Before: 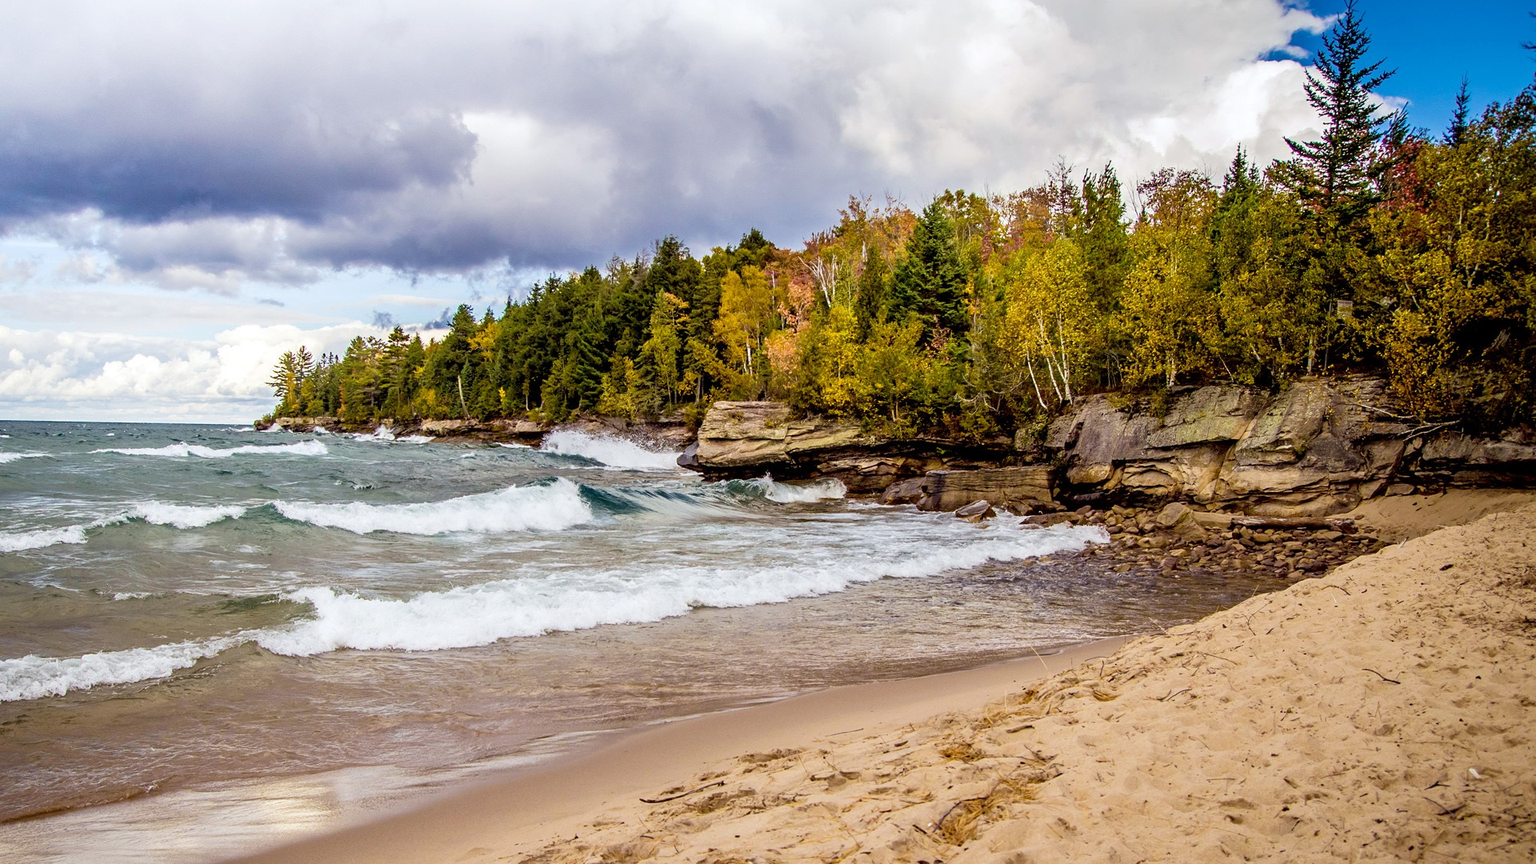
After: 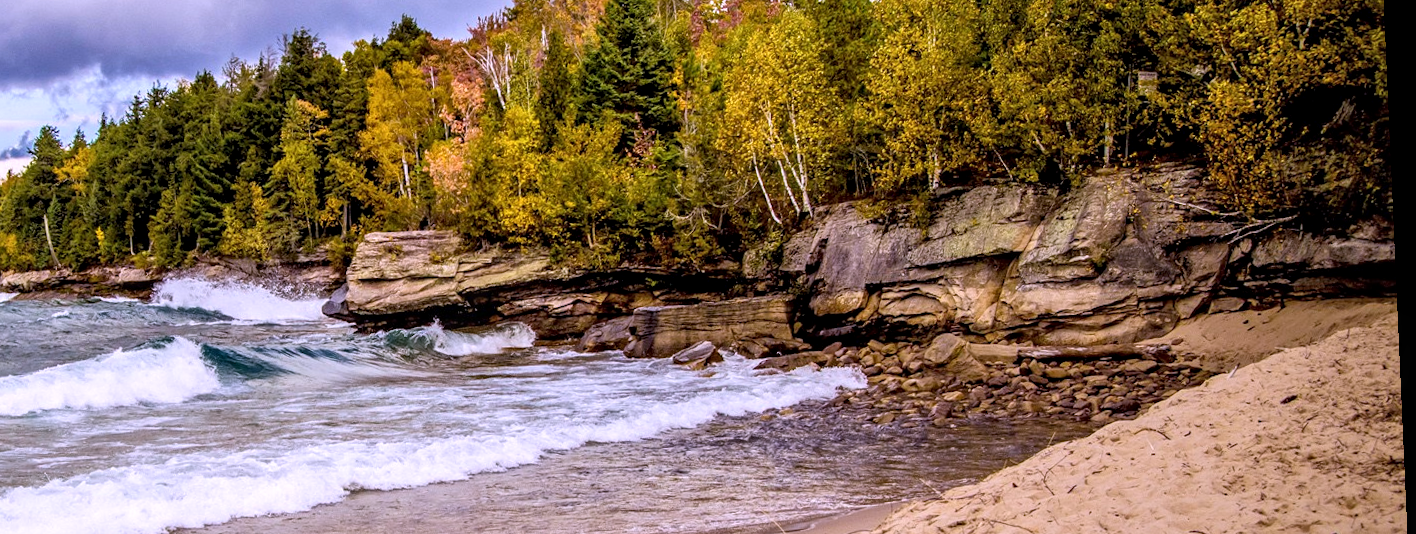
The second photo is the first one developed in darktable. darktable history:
rotate and perspective: rotation -2.56°, automatic cropping off
white balance: red 1.042, blue 1.17
local contrast: on, module defaults
crop and rotate: left 27.938%, top 27.046%, bottom 27.046%
